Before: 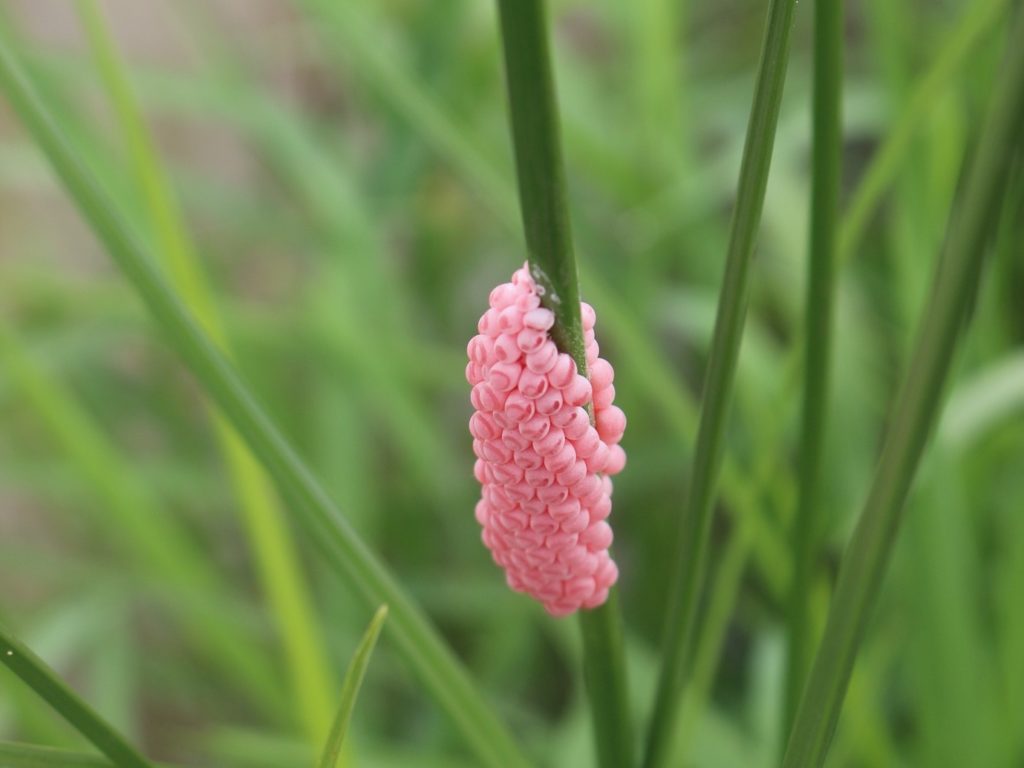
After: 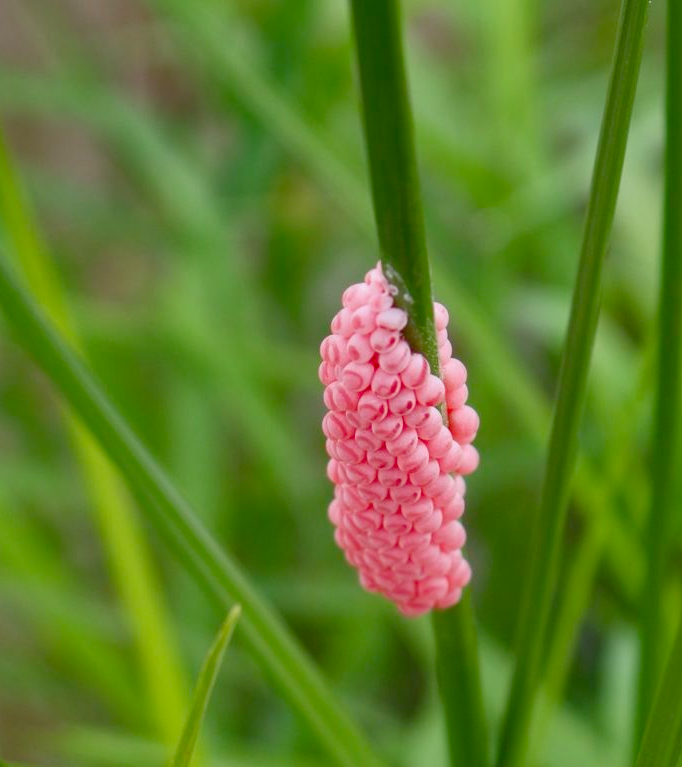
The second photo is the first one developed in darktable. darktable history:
crop and rotate: left 14.385%, right 18.948%
color balance rgb: perceptual saturation grading › global saturation 20%, perceptual saturation grading › highlights -25%, perceptual saturation grading › shadows 50%
local contrast: shadows 94%
shadows and highlights: radius 123.98, shadows 100, white point adjustment -3, highlights -100, highlights color adjustment 89.84%, soften with gaussian
contrast brightness saturation: contrast -0.1, brightness 0.05, saturation 0.08
